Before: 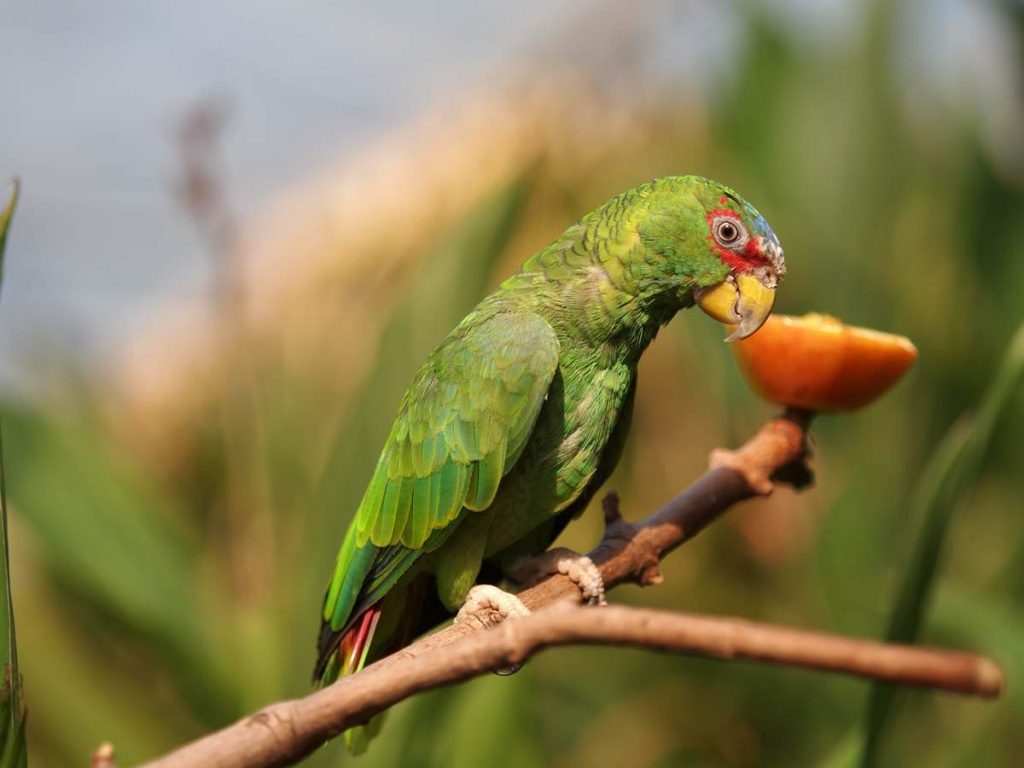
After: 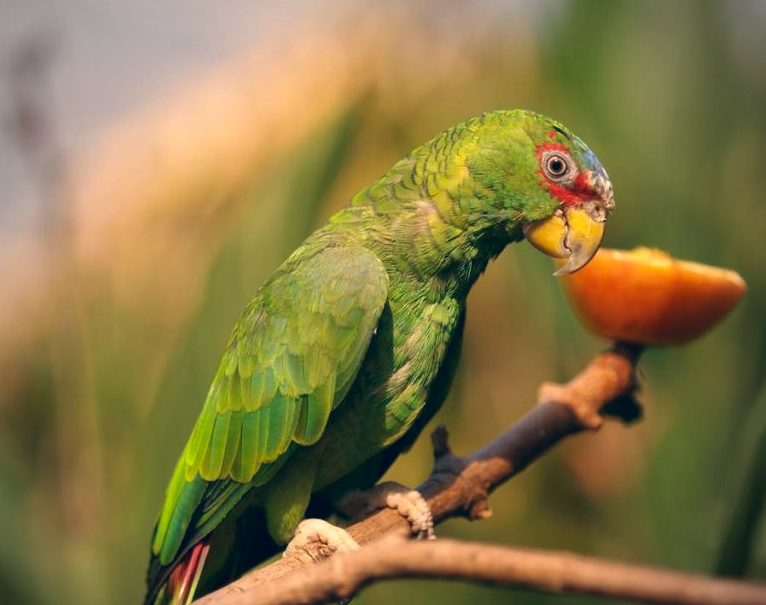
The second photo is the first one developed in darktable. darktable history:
color correction: highlights a* 10.32, highlights b* 14.66, shadows a* -9.59, shadows b* -15.02
vignetting: fall-off radius 60.92%
crop: left 16.768%, top 8.653%, right 8.362%, bottom 12.485%
